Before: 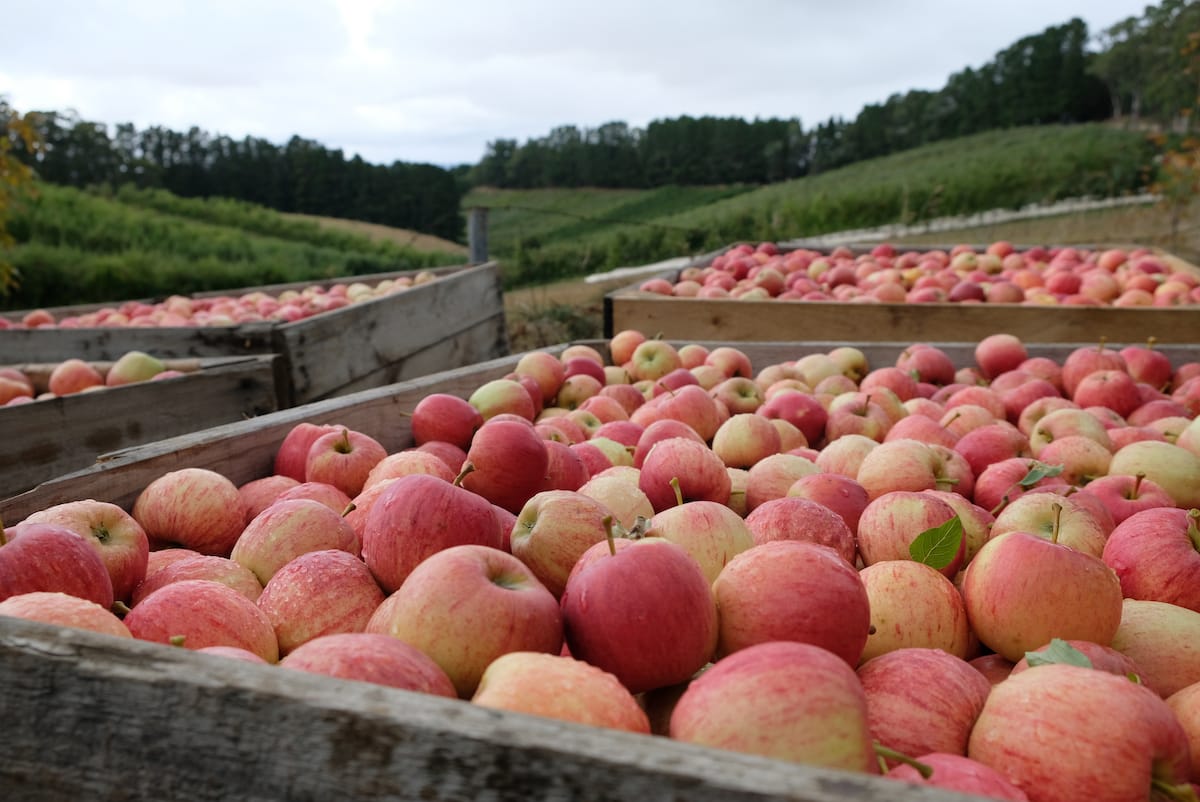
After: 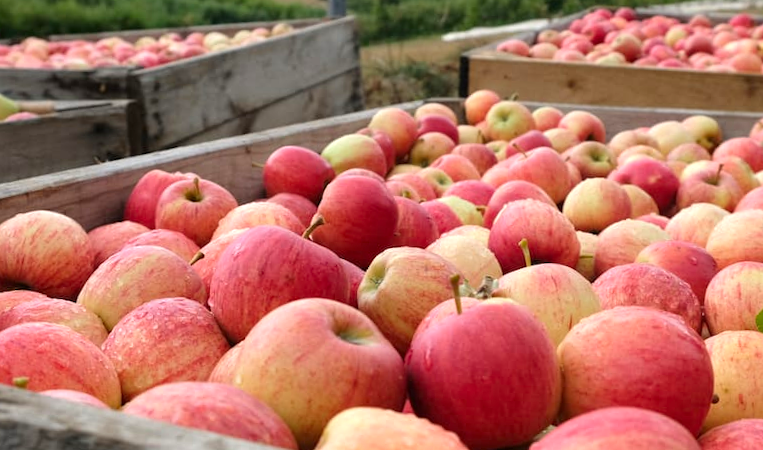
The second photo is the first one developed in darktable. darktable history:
exposure: black level correction 0, exposure 0.6 EV, compensate exposure bias true, compensate highlight preservation false
white balance: emerald 1
crop: left 13.312%, top 31.28%, right 24.627%, bottom 15.582%
rotate and perspective: rotation 2.27°, automatic cropping off
contrast brightness saturation: saturation 0.13
